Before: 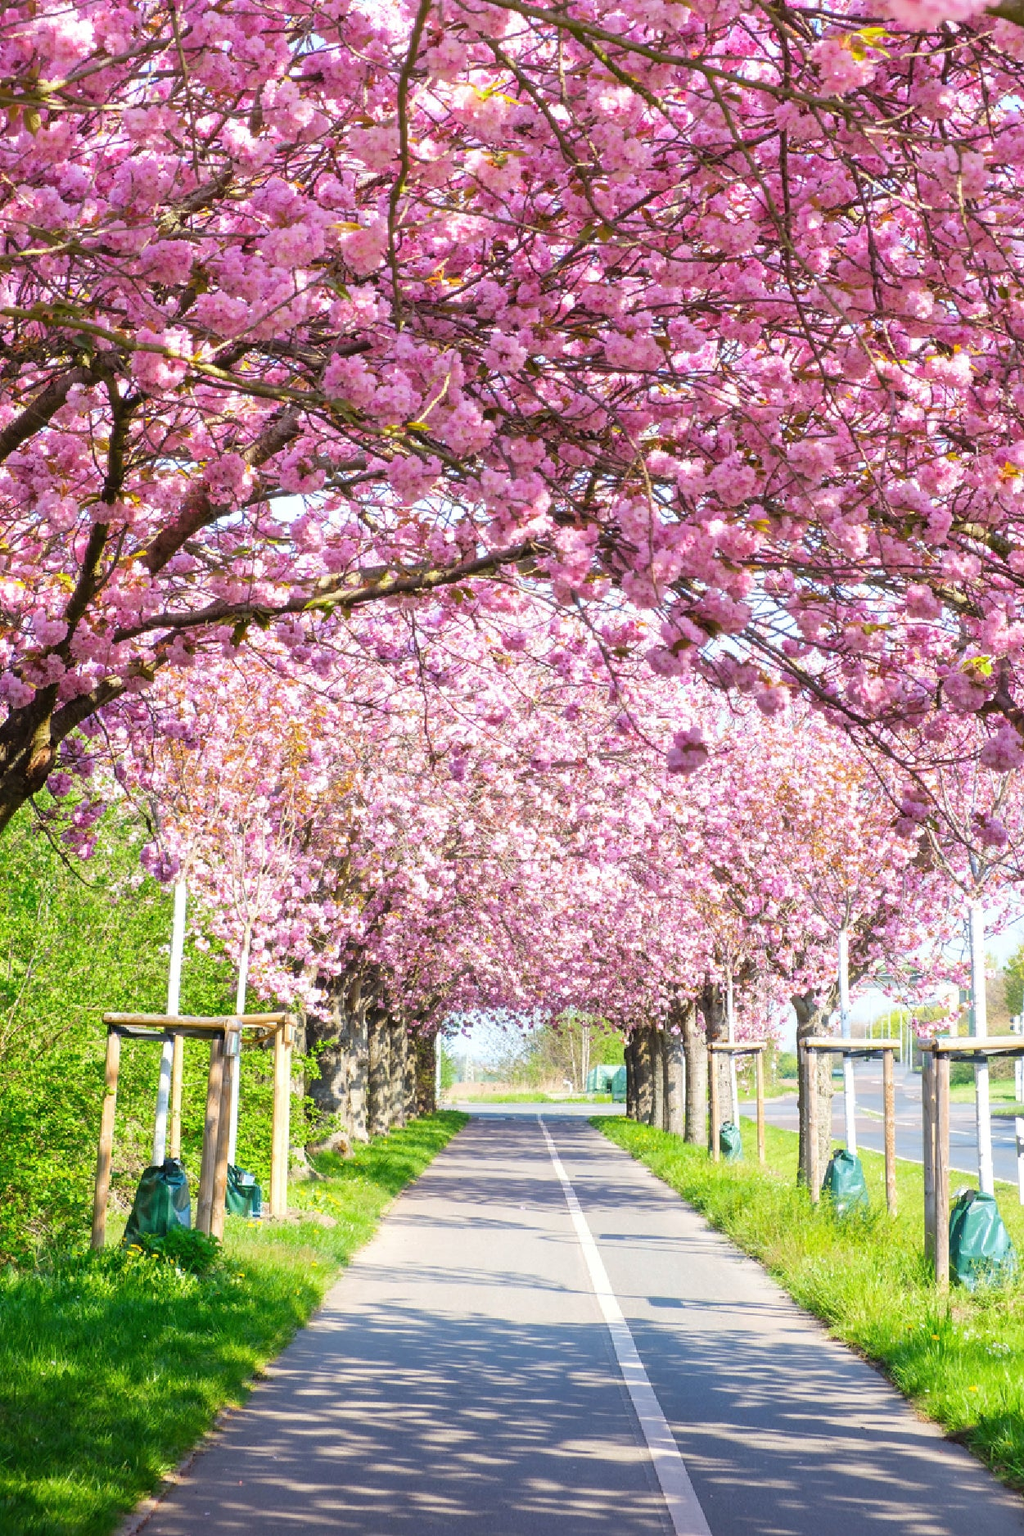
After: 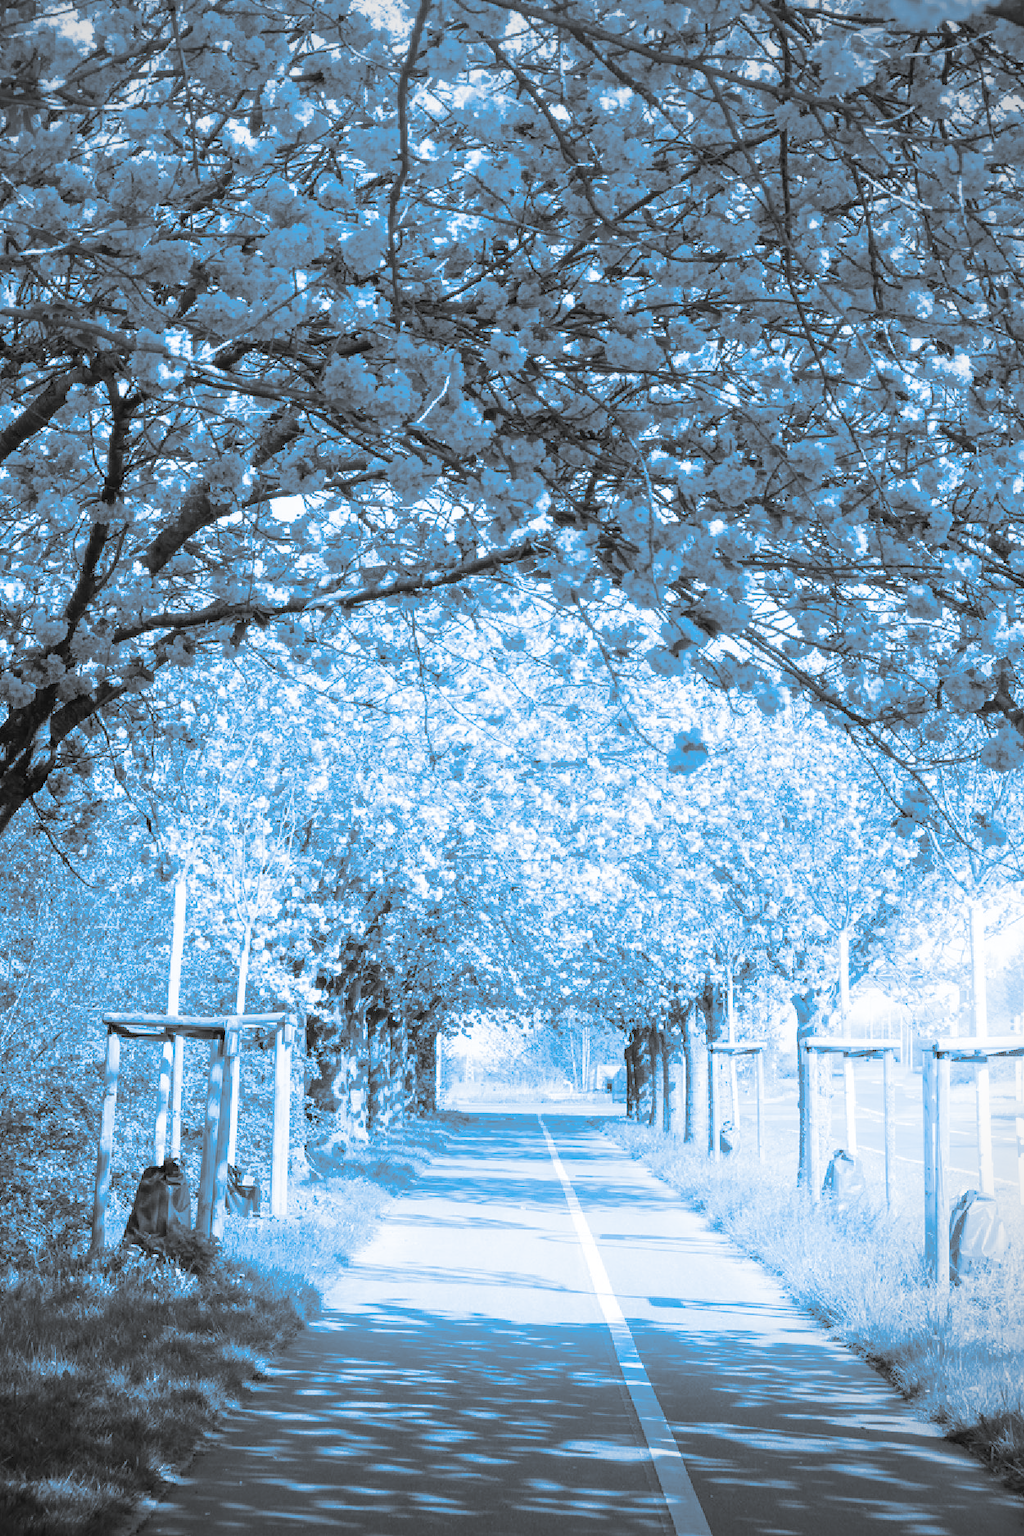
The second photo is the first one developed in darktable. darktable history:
vignetting: center (-0.15, 0.013)
monochrome: on, module defaults
shadows and highlights: shadows -54.3, highlights 86.09, soften with gaussian
split-toning: shadows › hue 220°, shadows › saturation 0.64, highlights › hue 220°, highlights › saturation 0.64, balance 0, compress 5.22%
